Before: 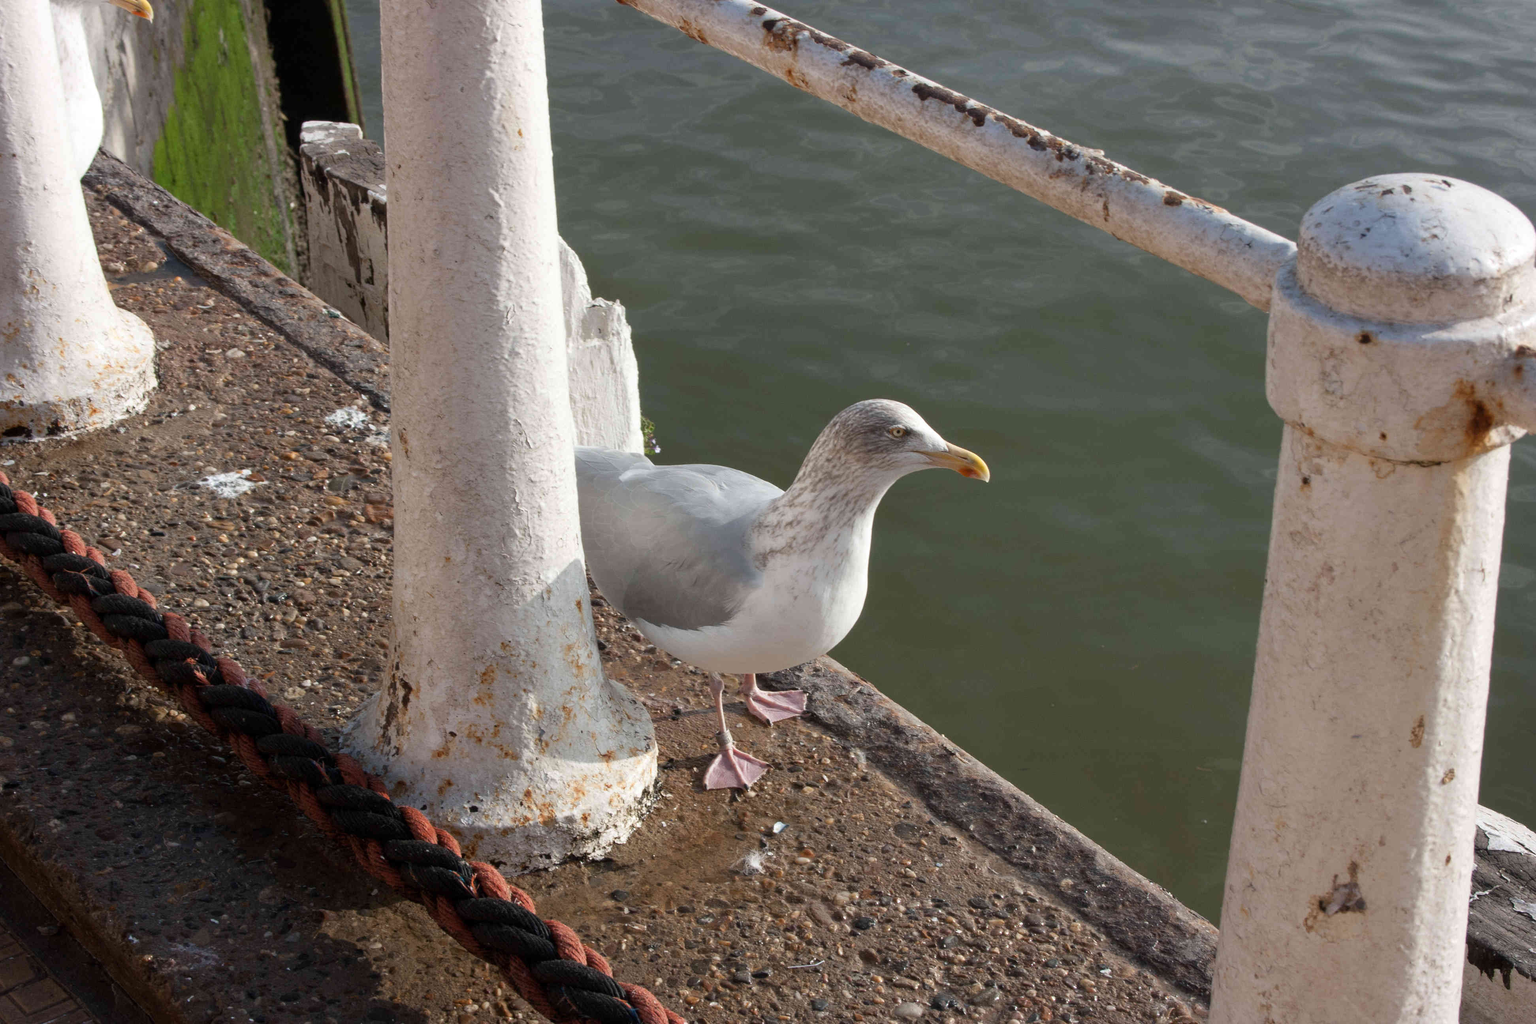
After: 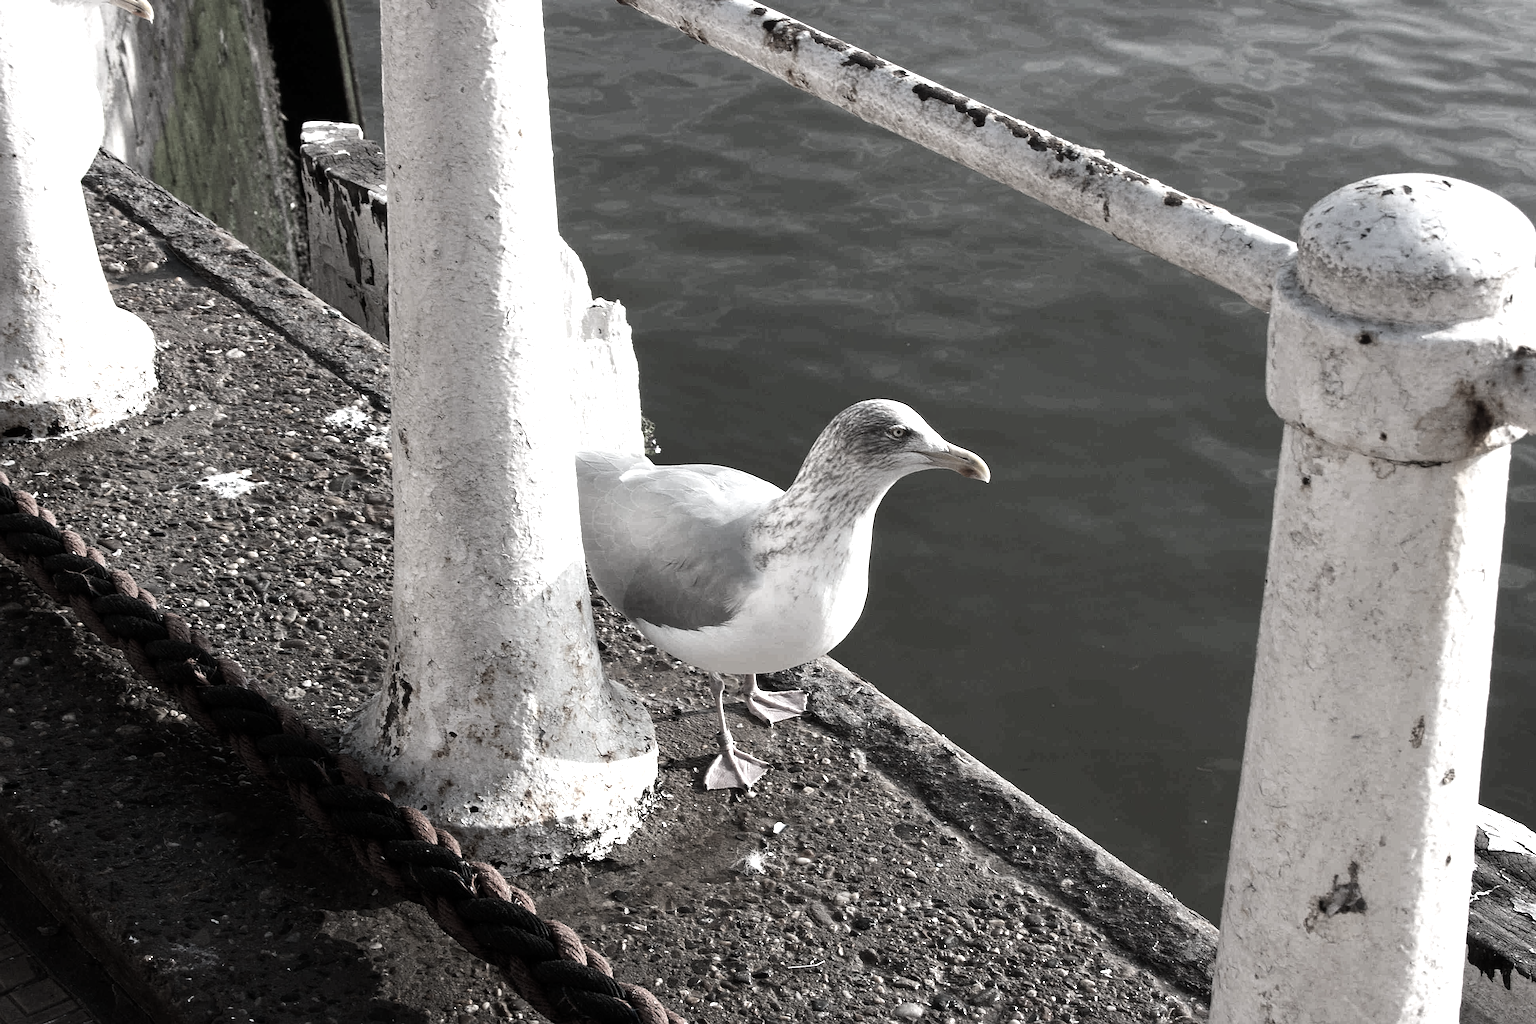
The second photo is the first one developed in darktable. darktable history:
sharpen: on, module defaults
tone equalizer: -8 EV -1.08 EV, -7 EV -1.01 EV, -6 EV -0.867 EV, -5 EV -0.578 EV, -3 EV 0.578 EV, -2 EV 0.867 EV, -1 EV 1.01 EV, +0 EV 1.08 EV, edges refinement/feathering 500, mask exposure compensation -1.57 EV, preserve details no
color correction: saturation 0.2
